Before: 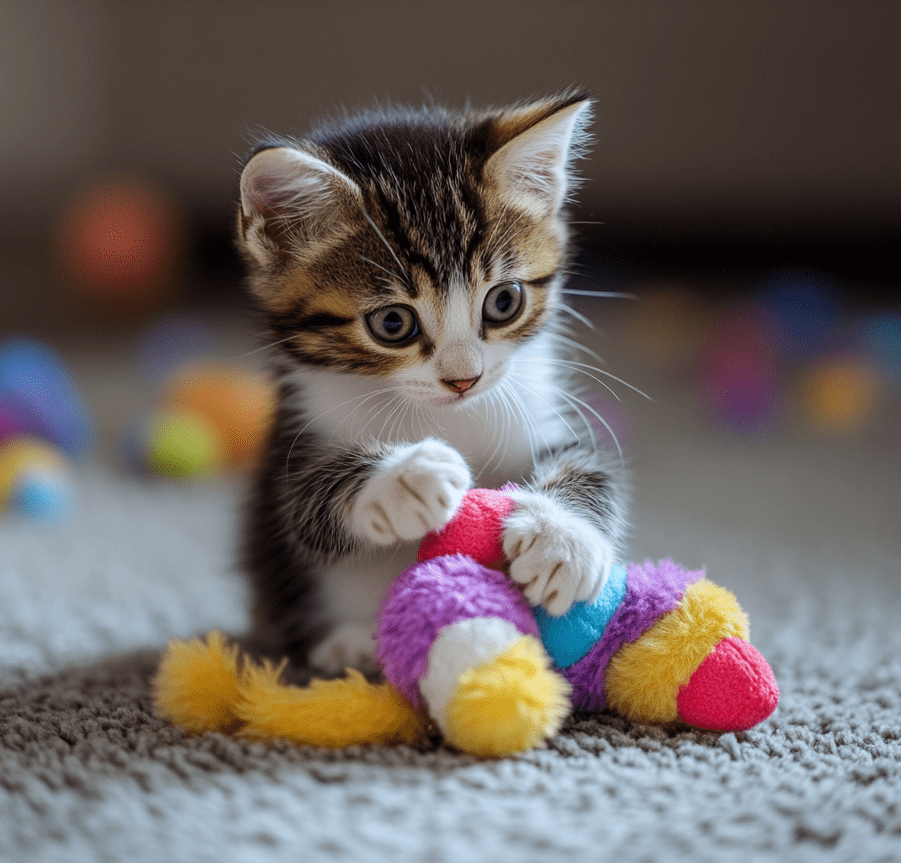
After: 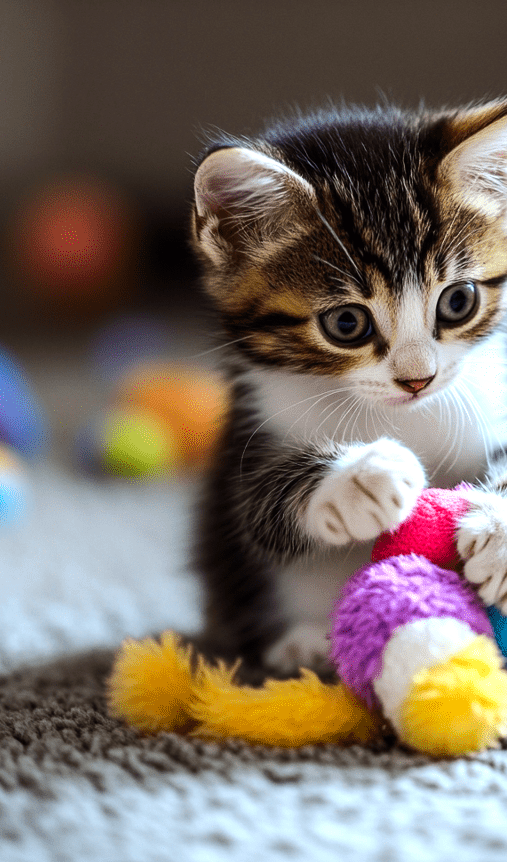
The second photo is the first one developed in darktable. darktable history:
crop: left 5.114%, right 38.589%
tone equalizer: -8 EV -0.75 EV, -7 EV -0.7 EV, -6 EV -0.6 EV, -5 EV -0.4 EV, -3 EV 0.4 EV, -2 EV 0.6 EV, -1 EV 0.7 EV, +0 EV 0.75 EV, edges refinement/feathering 500, mask exposure compensation -1.57 EV, preserve details no
contrast brightness saturation: saturation 0.18
